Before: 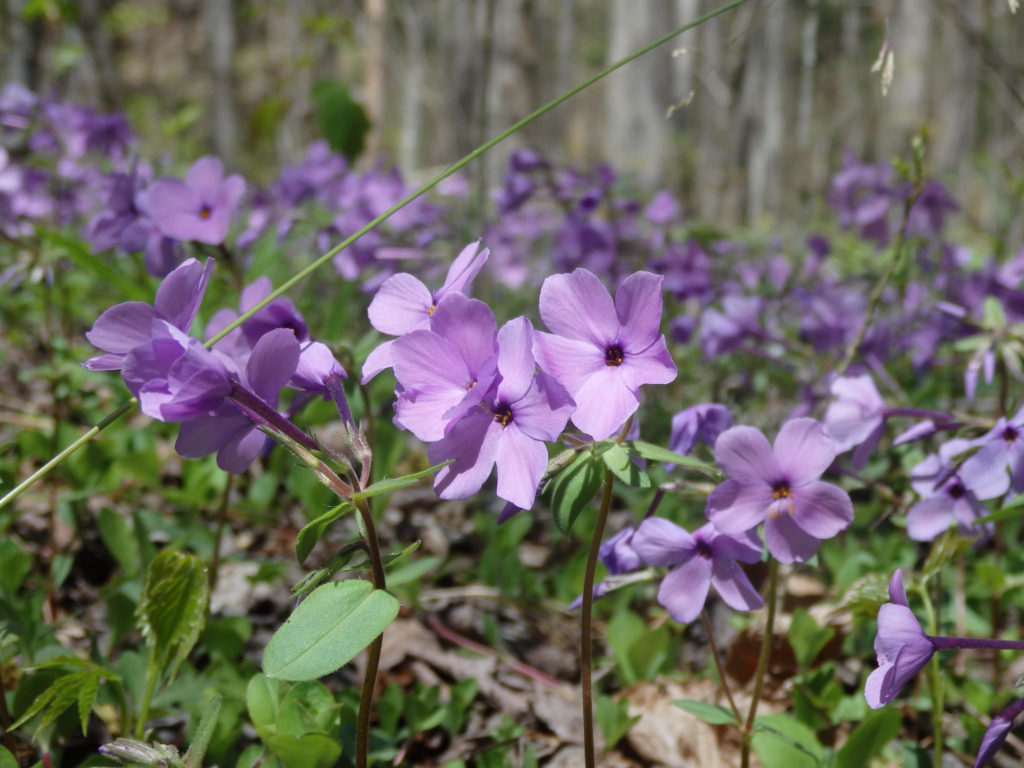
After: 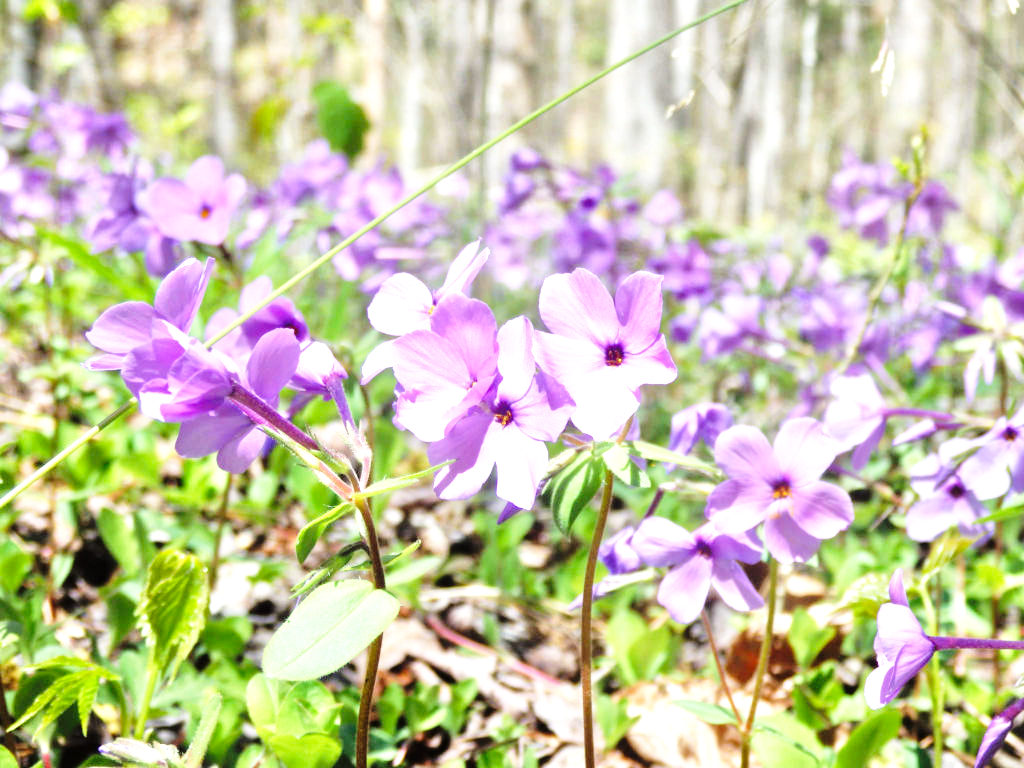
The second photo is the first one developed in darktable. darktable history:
levels: levels [0, 0.476, 0.951]
base curve: curves: ch0 [(0, 0) (0.026, 0.03) (0.109, 0.232) (0.351, 0.748) (0.669, 0.968) (1, 1)], preserve colors none
tone equalizer: -7 EV 0.15 EV, -6 EV 0.6 EV, -5 EV 1.15 EV, -4 EV 1.33 EV, -3 EV 1.15 EV, -2 EV 0.6 EV, -1 EV 0.15 EV, mask exposure compensation -0.5 EV
